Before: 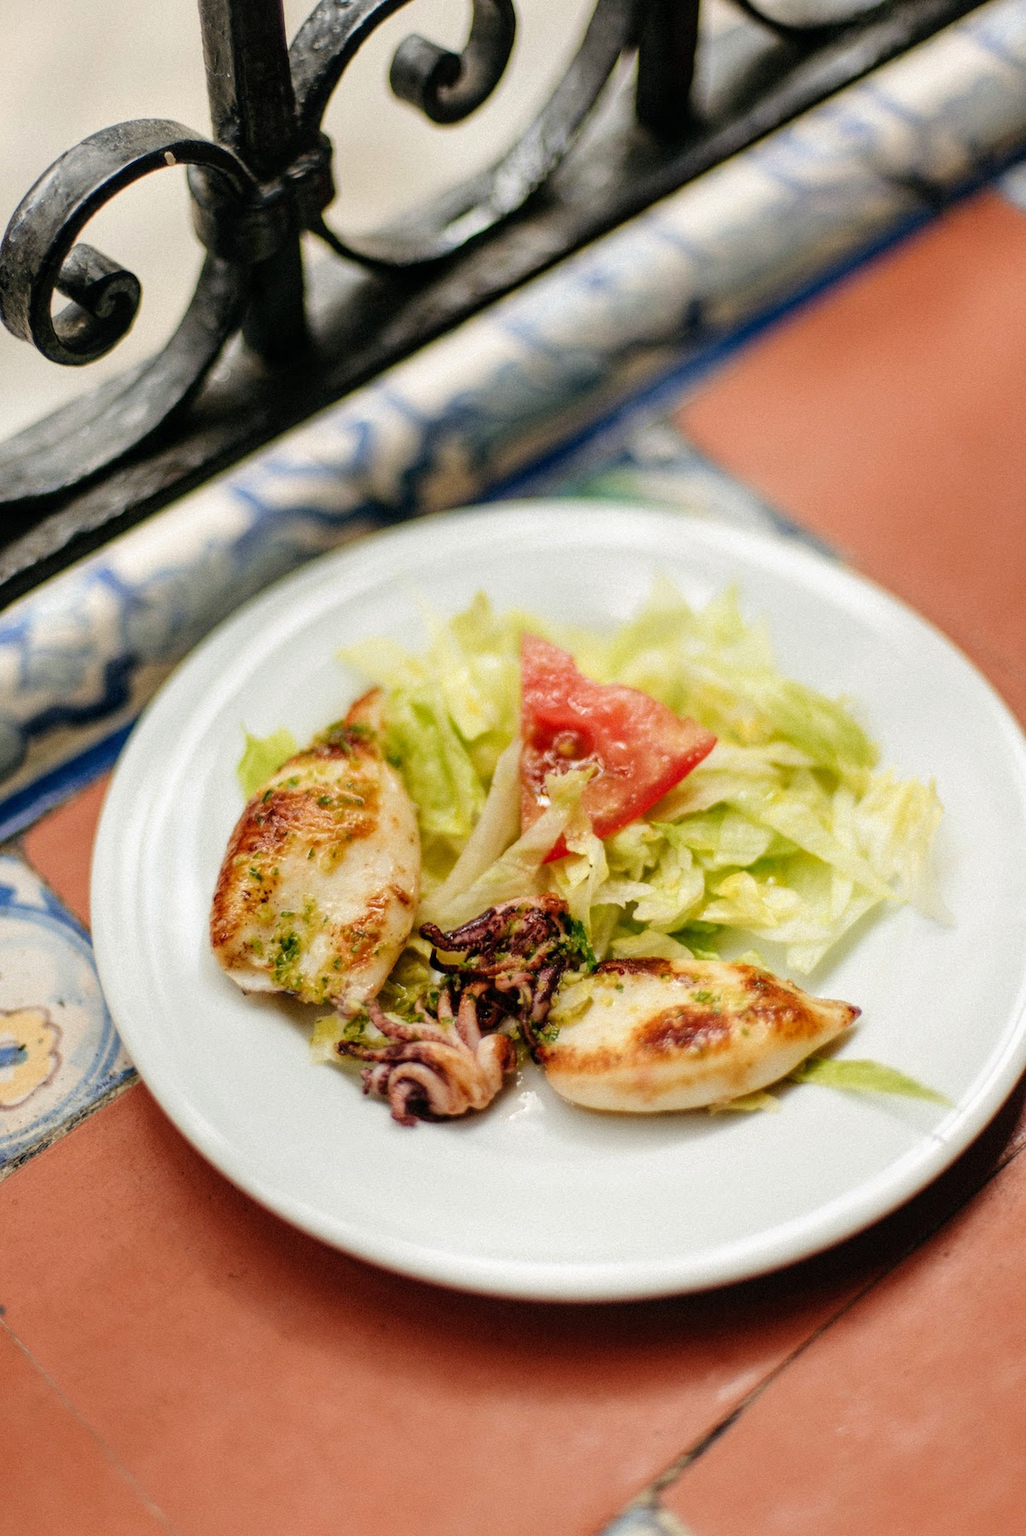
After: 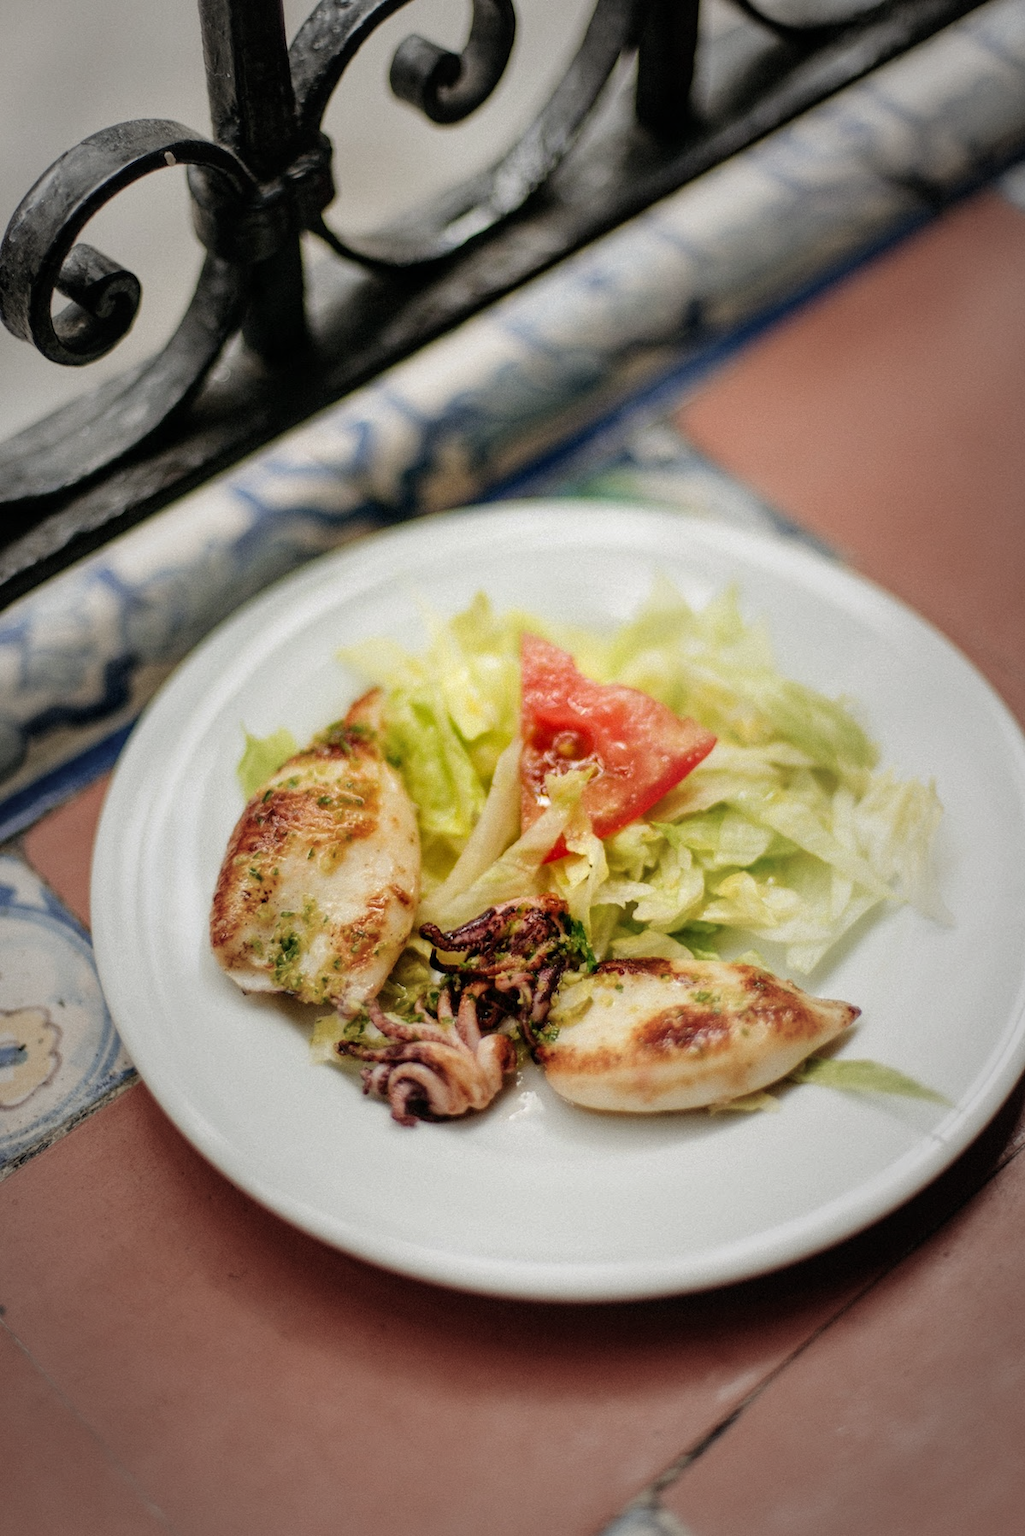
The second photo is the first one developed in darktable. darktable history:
vignetting: fall-off start 16.39%, fall-off radius 99.82%, width/height ratio 0.713, unbound false
